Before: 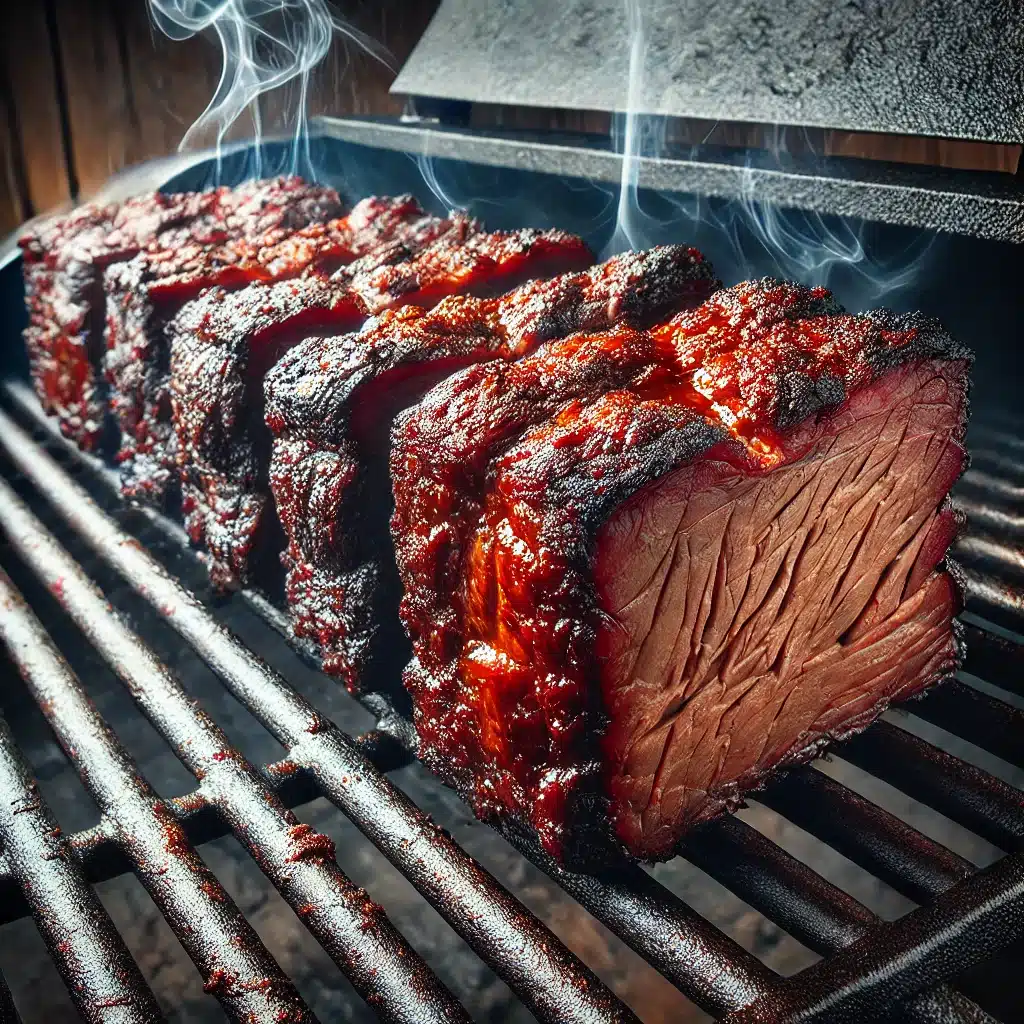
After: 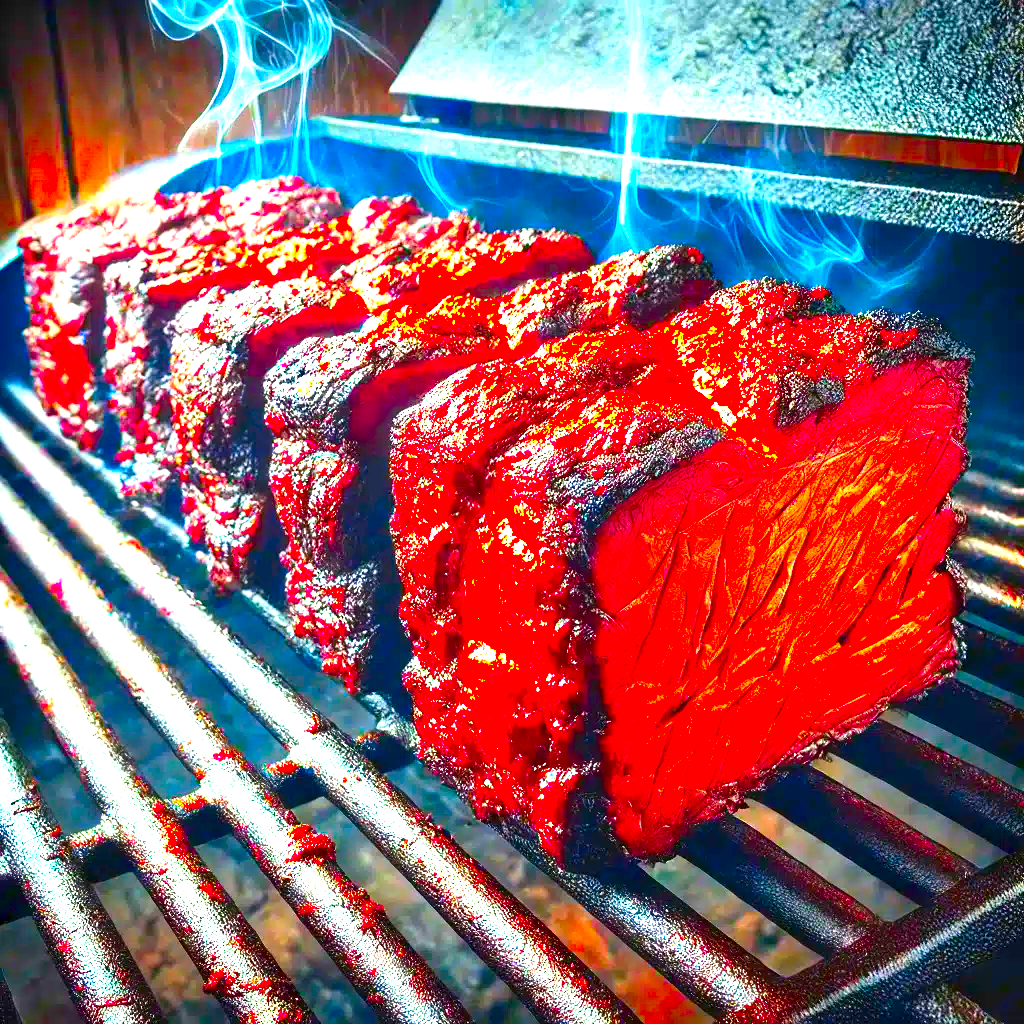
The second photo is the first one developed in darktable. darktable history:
contrast brightness saturation: contrast 0.042, saturation 0.162
color correction: highlights b* -0.014, saturation 2.98
exposure: black level correction 0, exposure 1.506 EV, compensate highlight preservation false
